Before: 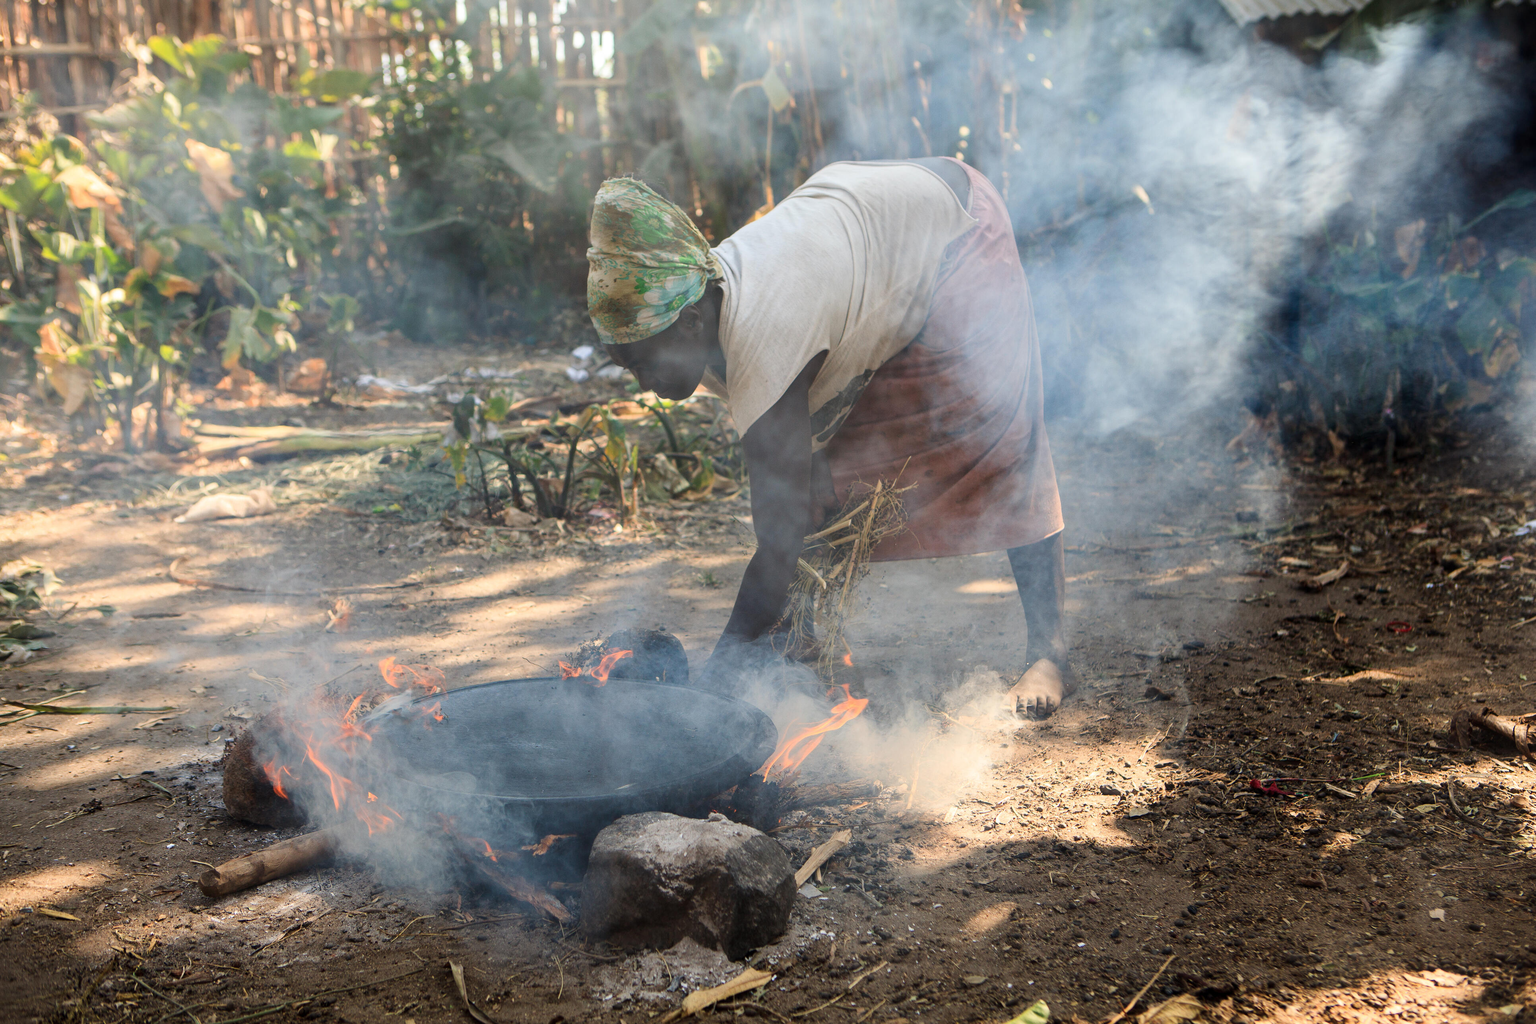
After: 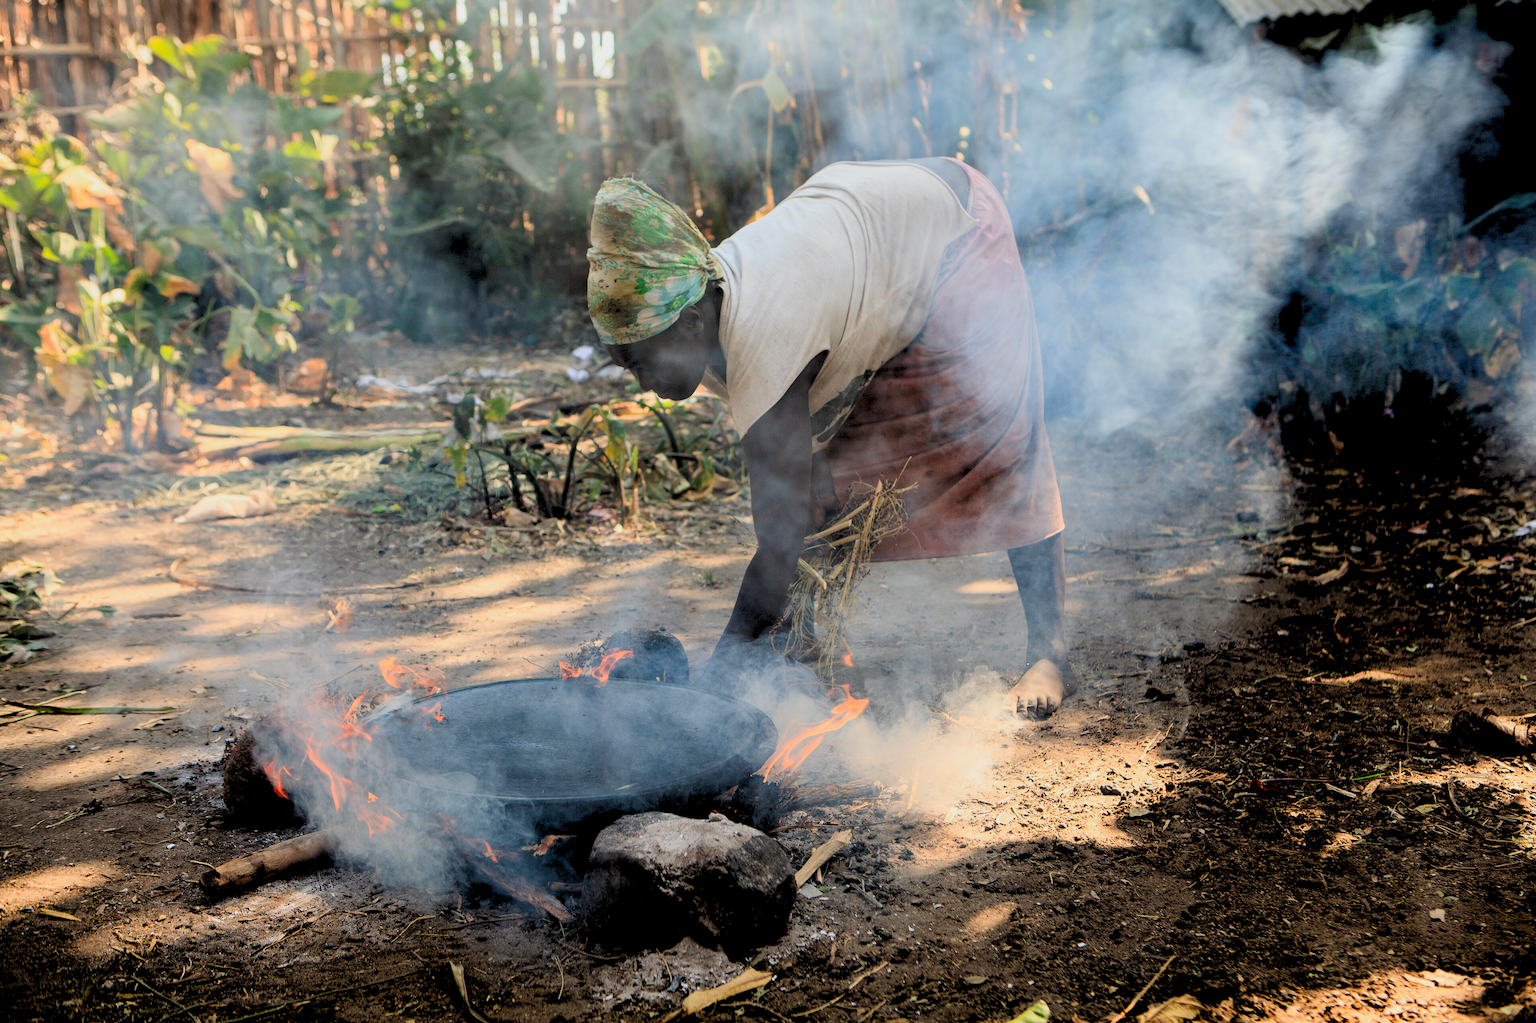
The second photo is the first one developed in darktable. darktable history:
exposure: exposure -0.492 EV, compensate highlight preservation false
rgb levels: levels [[0.027, 0.429, 0.996], [0, 0.5, 1], [0, 0.5, 1]]
contrast brightness saturation: contrast 0.19, brightness -0.11, saturation 0.21
